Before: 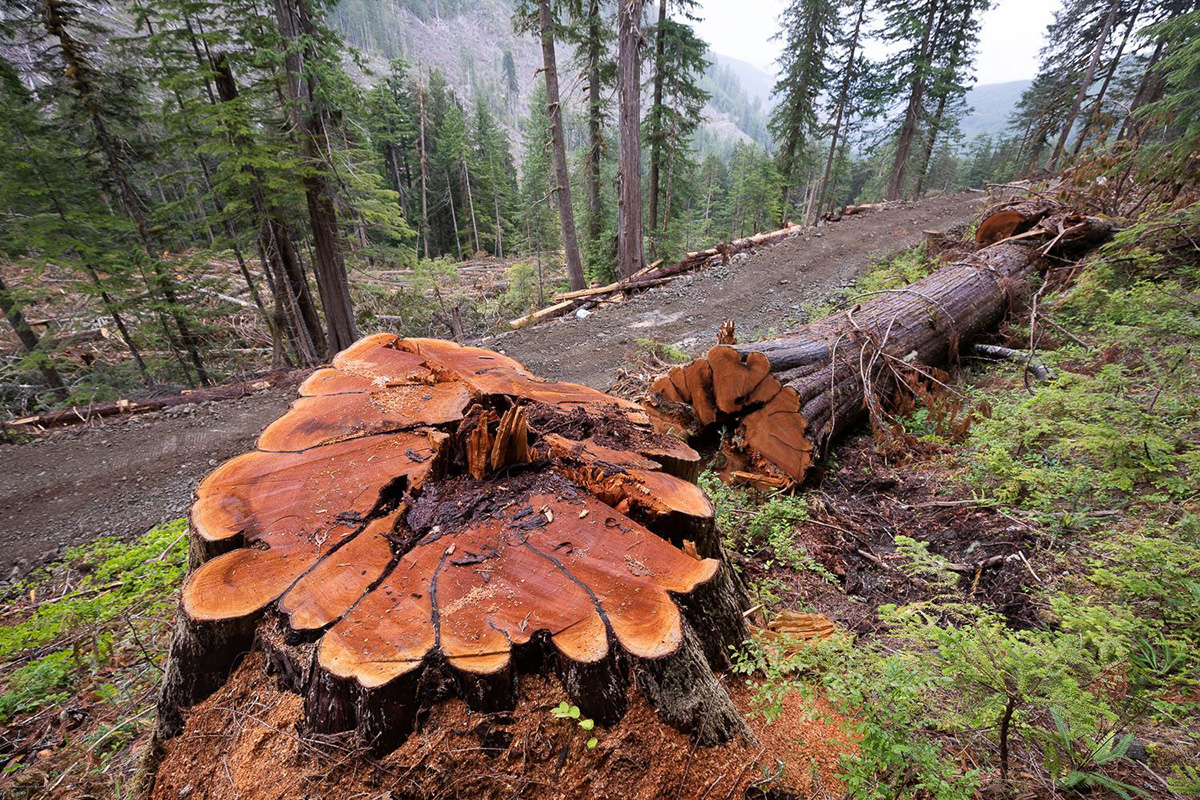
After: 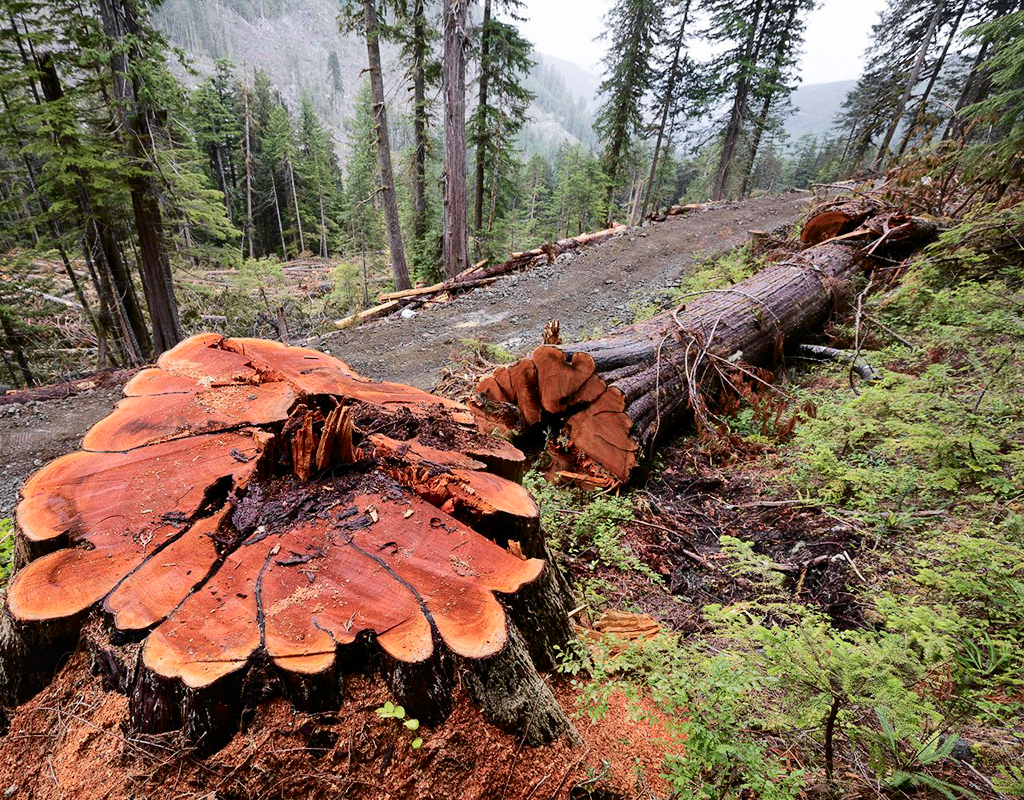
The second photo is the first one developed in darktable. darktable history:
crop and rotate: left 14.584%
tone curve: curves: ch0 [(0.003, 0) (0.066, 0.031) (0.16, 0.089) (0.269, 0.218) (0.395, 0.408) (0.517, 0.56) (0.684, 0.734) (0.791, 0.814) (1, 1)]; ch1 [(0, 0) (0.164, 0.115) (0.337, 0.332) (0.39, 0.398) (0.464, 0.461) (0.501, 0.5) (0.507, 0.5) (0.534, 0.532) (0.577, 0.59) (0.652, 0.681) (0.733, 0.764) (0.819, 0.823) (1, 1)]; ch2 [(0, 0) (0.337, 0.382) (0.464, 0.476) (0.501, 0.5) (0.527, 0.54) (0.551, 0.565) (0.628, 0.632) (0.689, 0.686) (1, 1)], color space Lab, independent channels, preserve colors none
